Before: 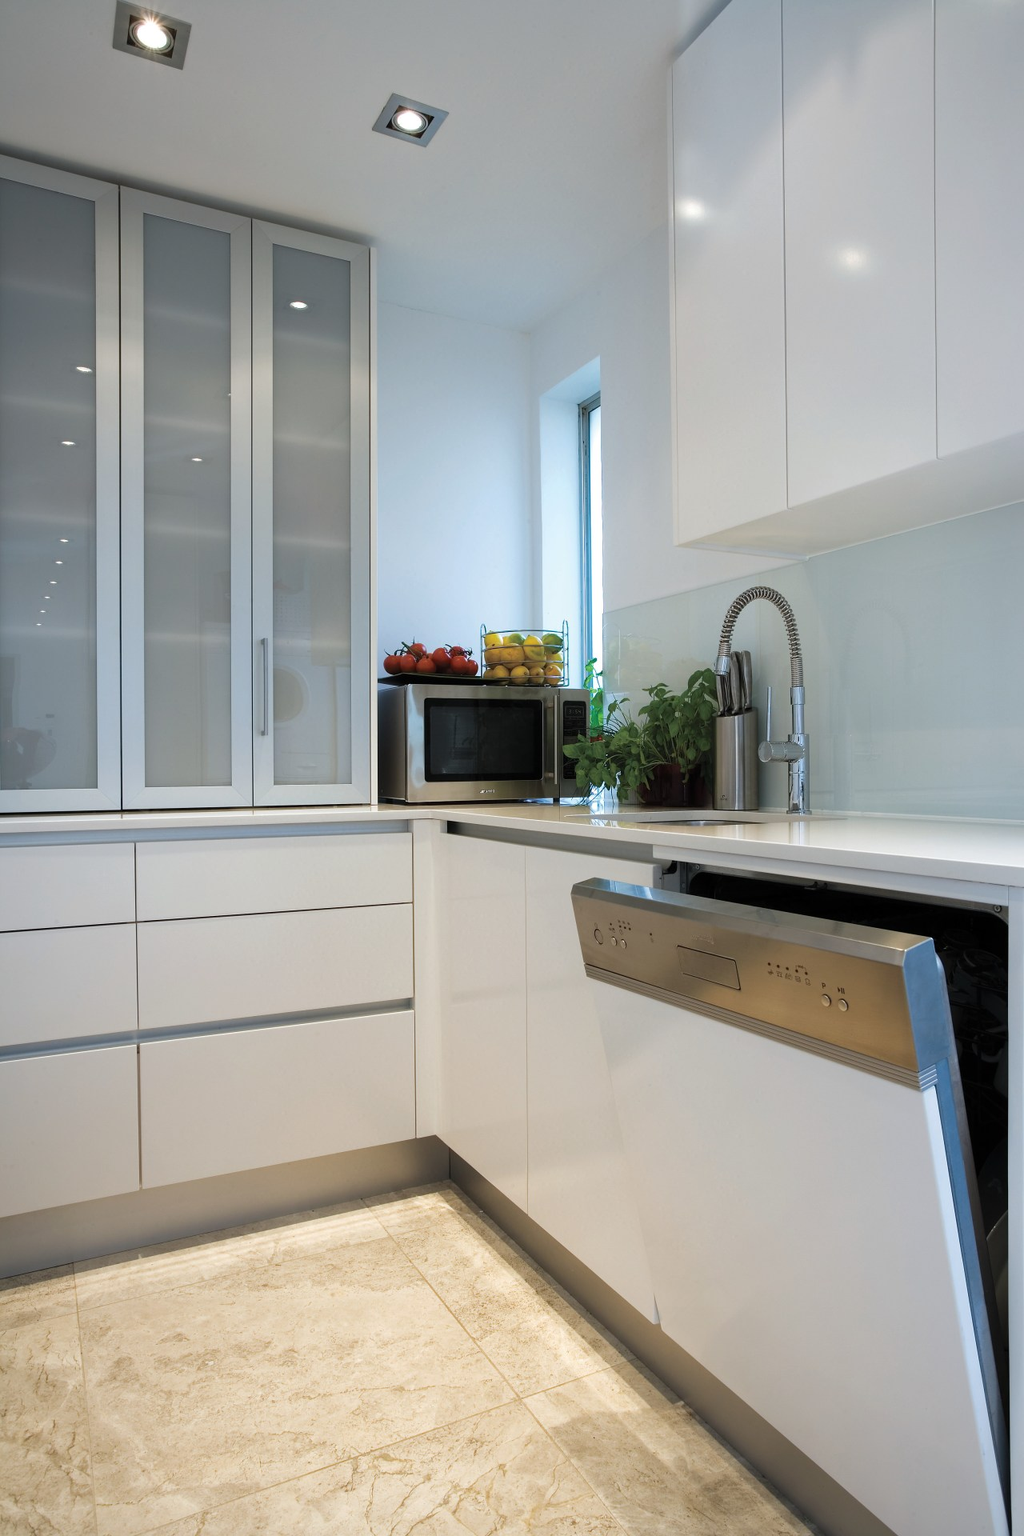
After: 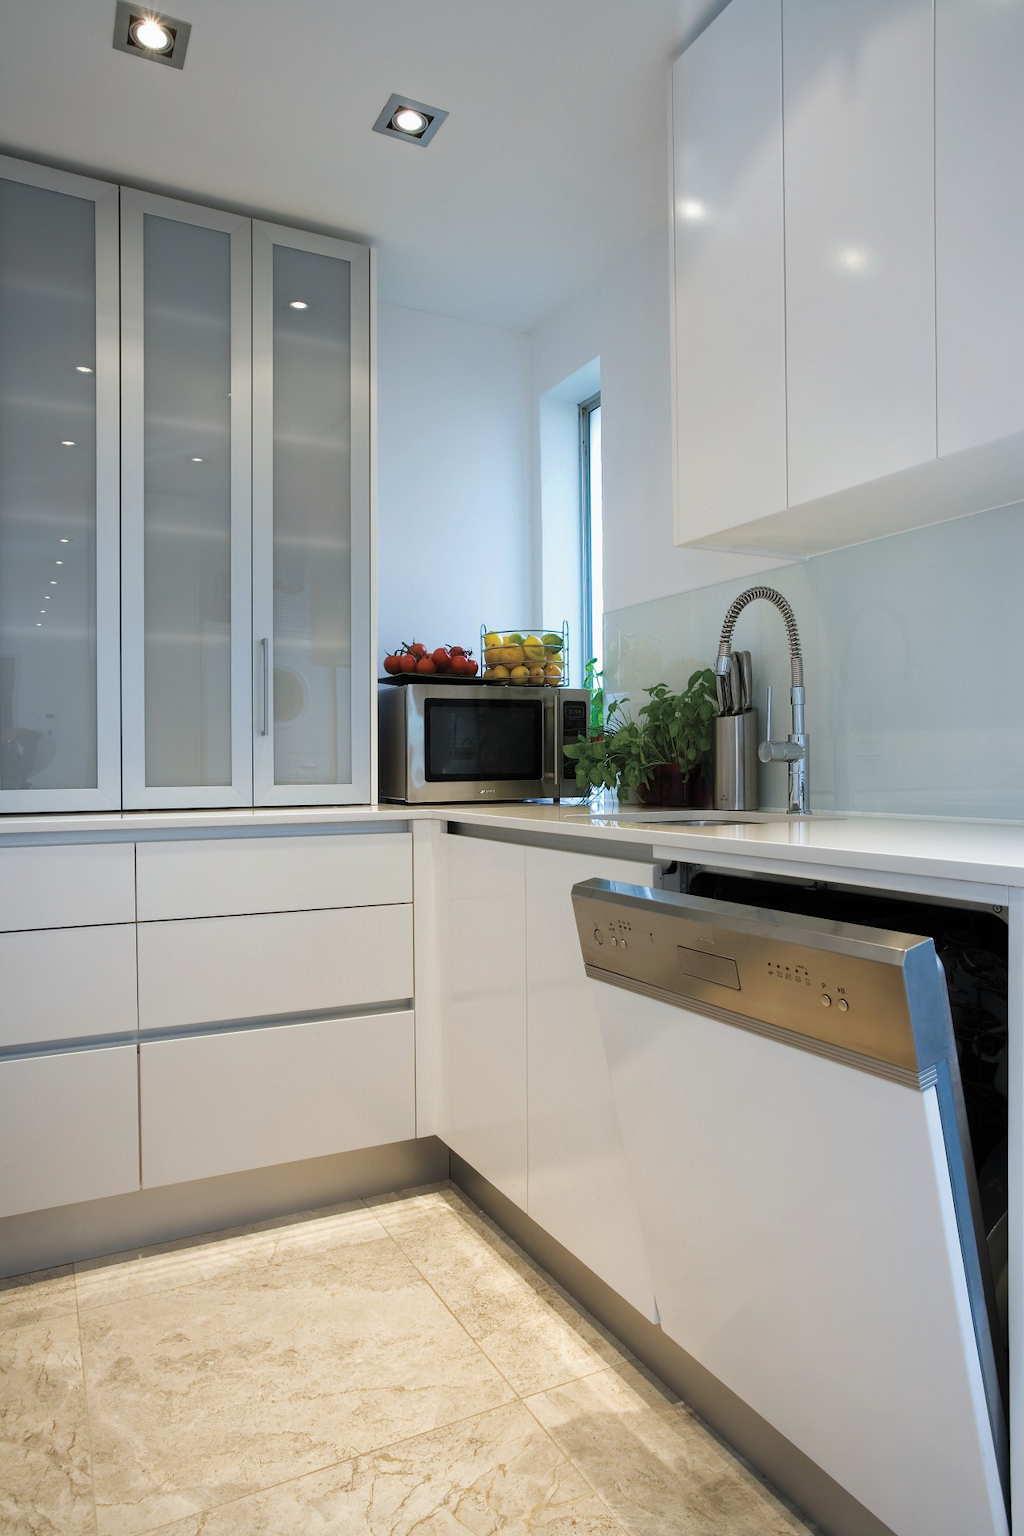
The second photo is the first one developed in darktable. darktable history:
tone equalizer: -7 EV 0.175 EV, -6 EV 0.107 EV, -5 EV 0.079 EV, -4 EV 0.052 EV, -2 EV -0.019 EV, -1 EV -0.048 EV, +0 EV -0.075 EV
